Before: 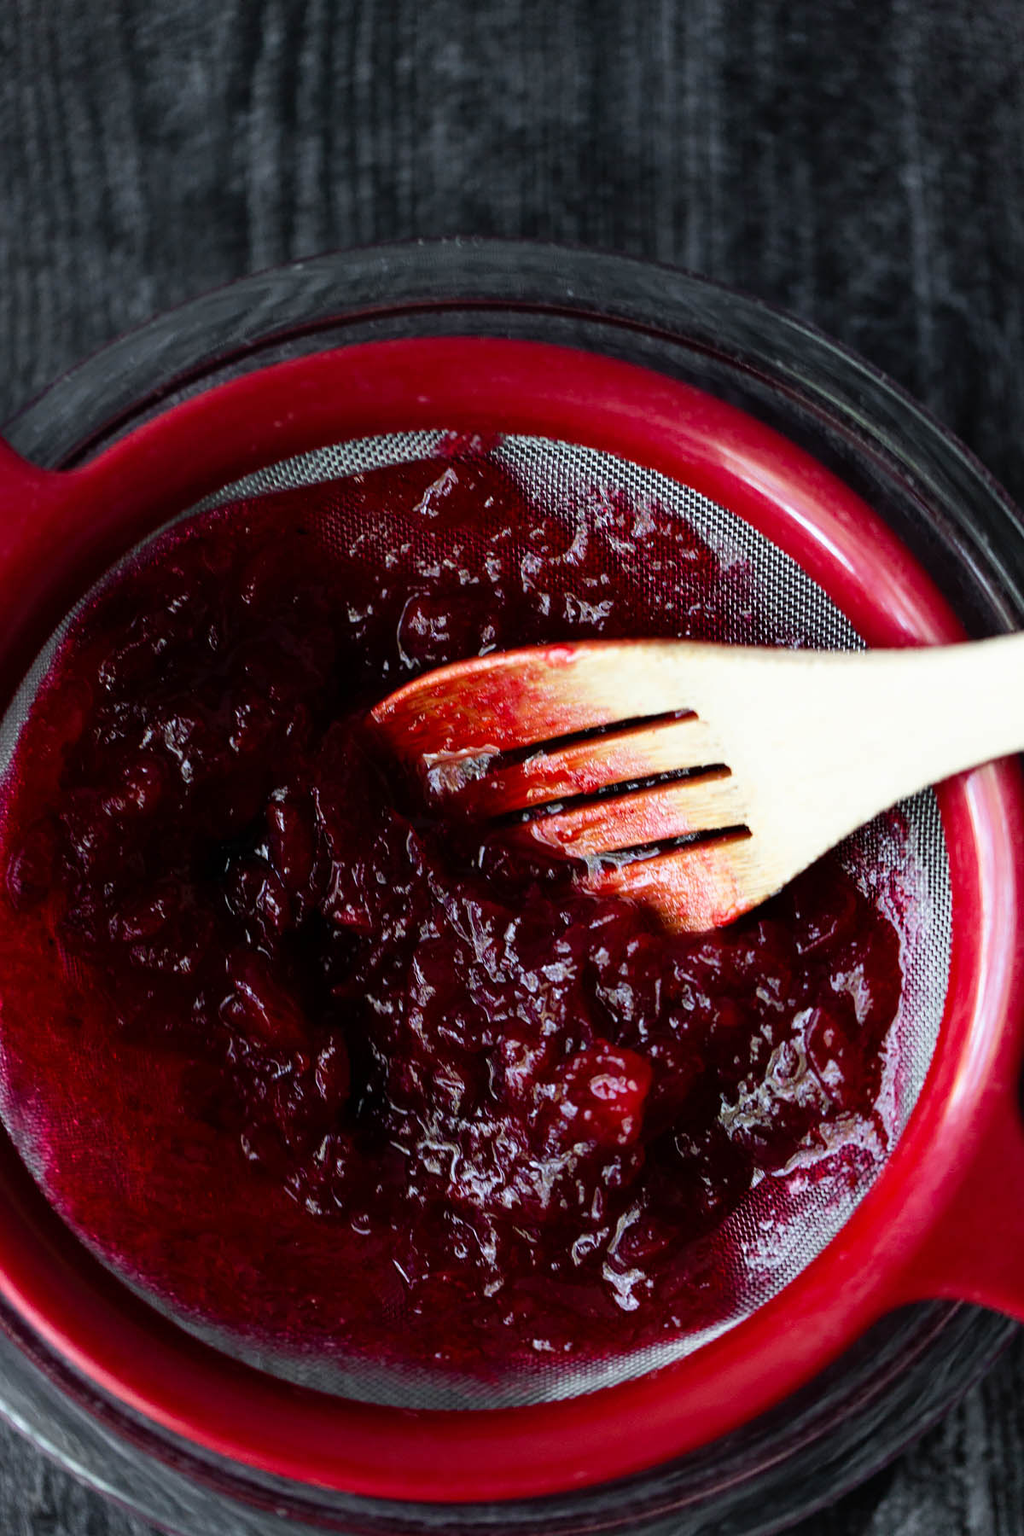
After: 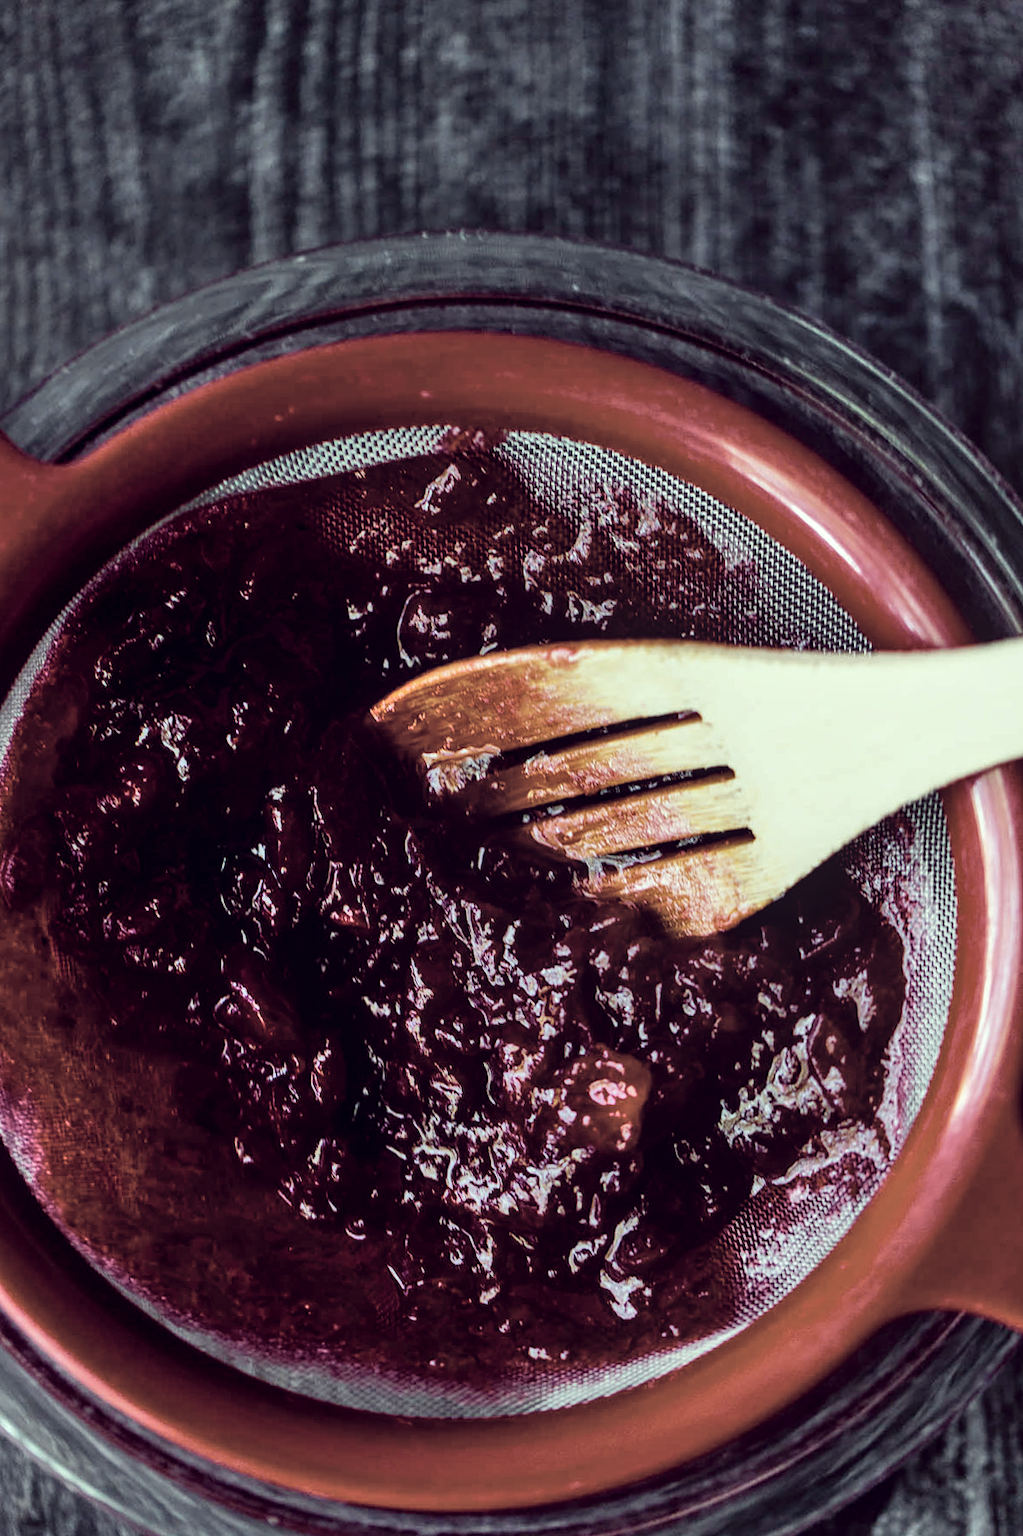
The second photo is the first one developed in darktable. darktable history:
color balance rgb: perceptual saturation grading › global saturation 36.402%, perceptual saturation grading › shadows 35.852%, global vibrance 50.043%
crop and rotate: angle -0.485°
local contrast: on, module defaults
shadows and highlights: soften with gaussian
color correction: highlights a* -20.16, highlights b* 20.32, shadows a* 19.8, shadows b* -20.06, saturation 0.383
